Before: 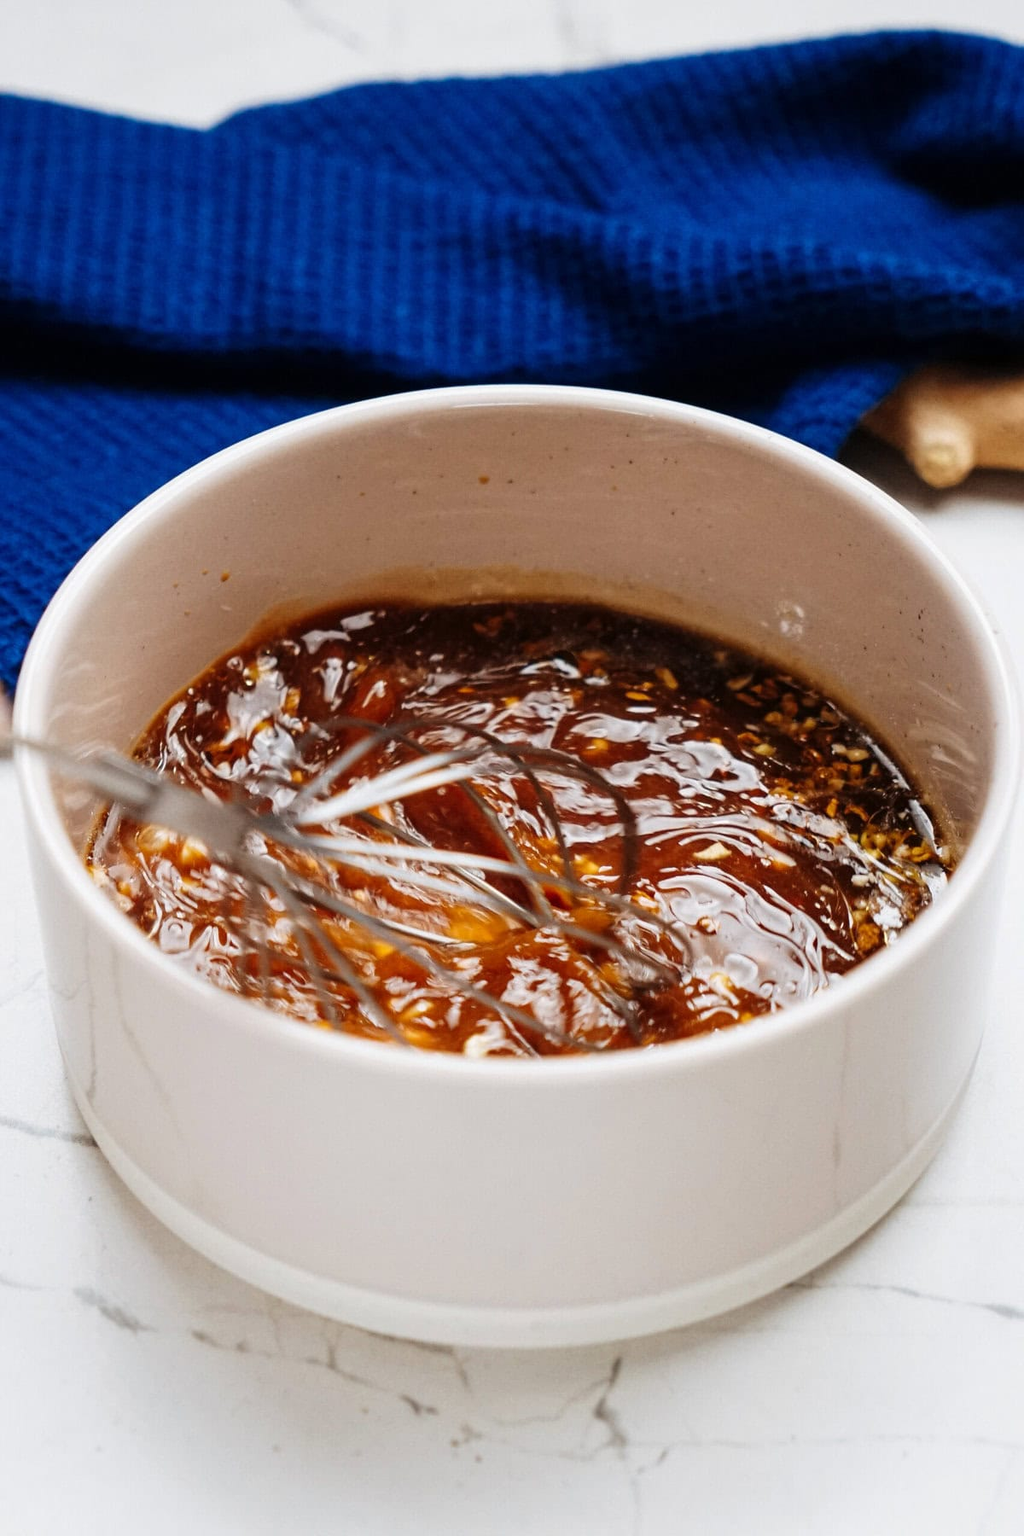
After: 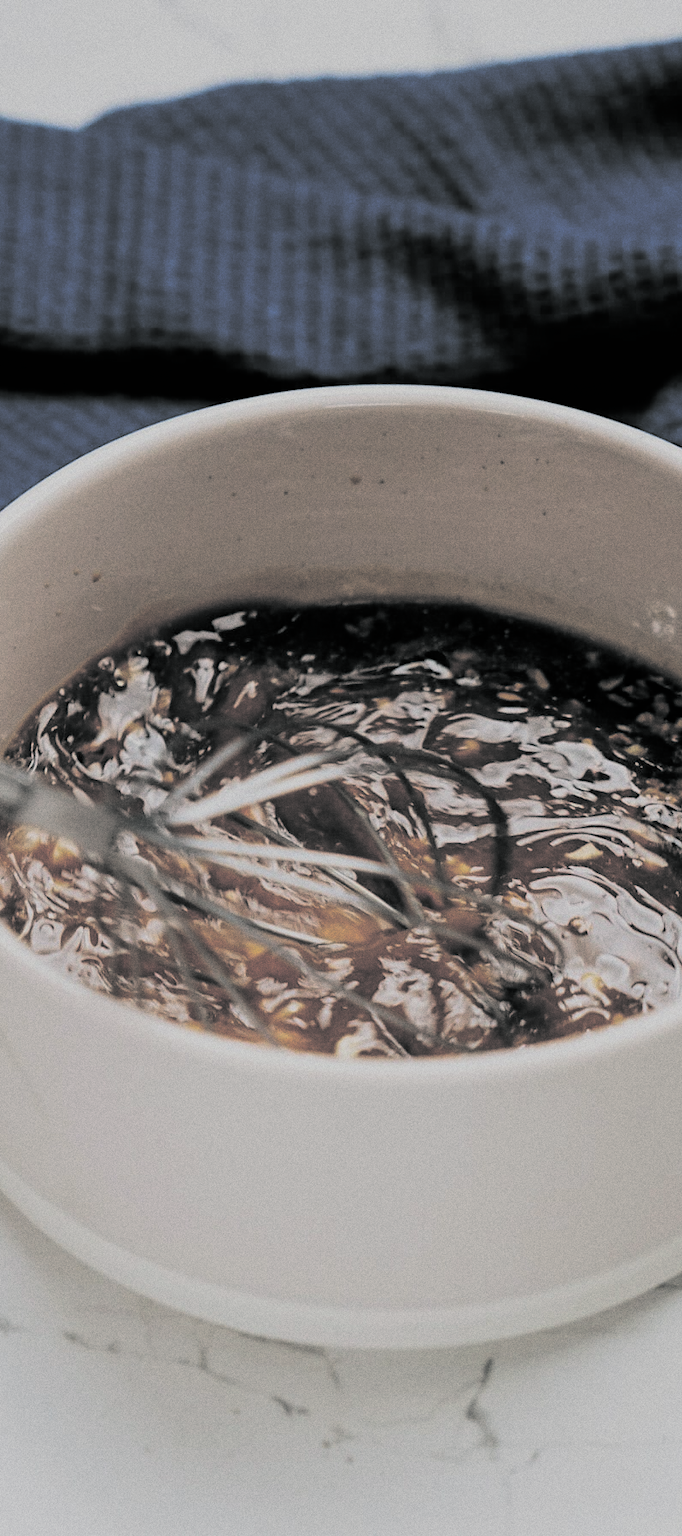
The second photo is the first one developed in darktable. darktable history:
filmic rgb: black relative exposure -7.15 EV, white relative exposure 5.36 EV, hardness 3.02
split-toning: shadows › hue 190.8°, shadows › saturation 0.05, highlights › hue 54°, highlights › saturation 0.05, compress 0%
grain: coarseness 0.47 ISO
crop and rotate: left 12.648%, right 20.685%
